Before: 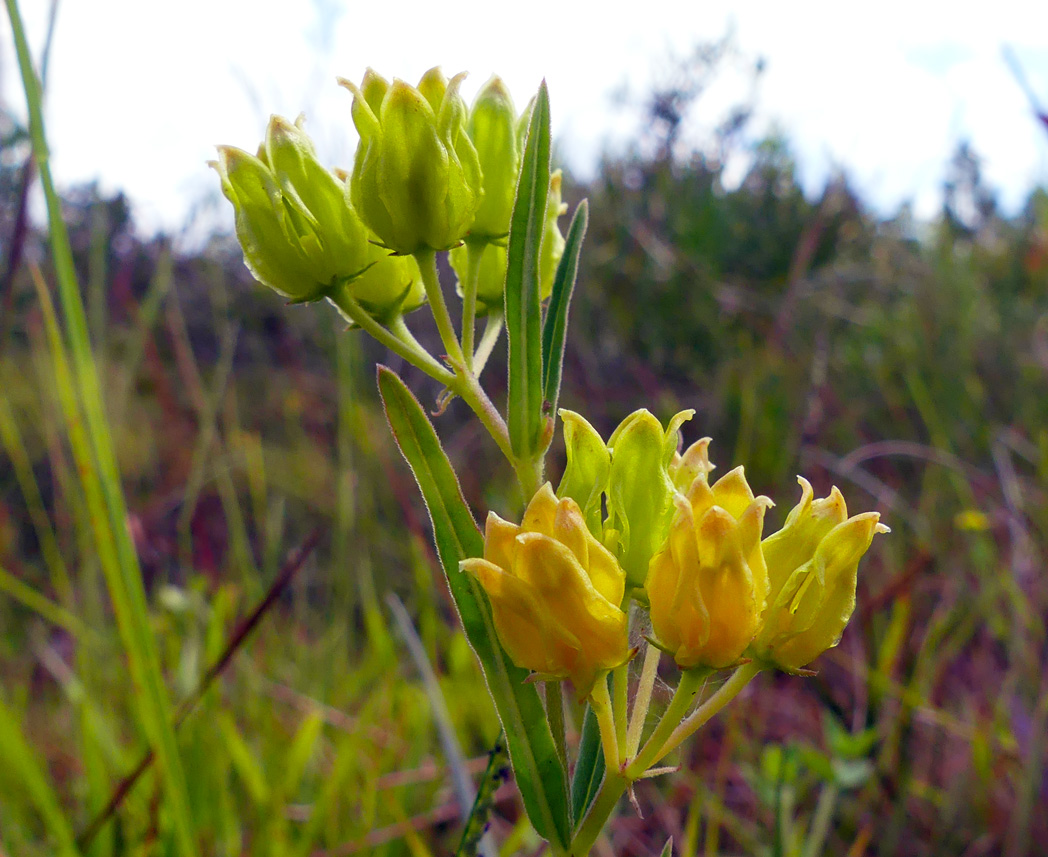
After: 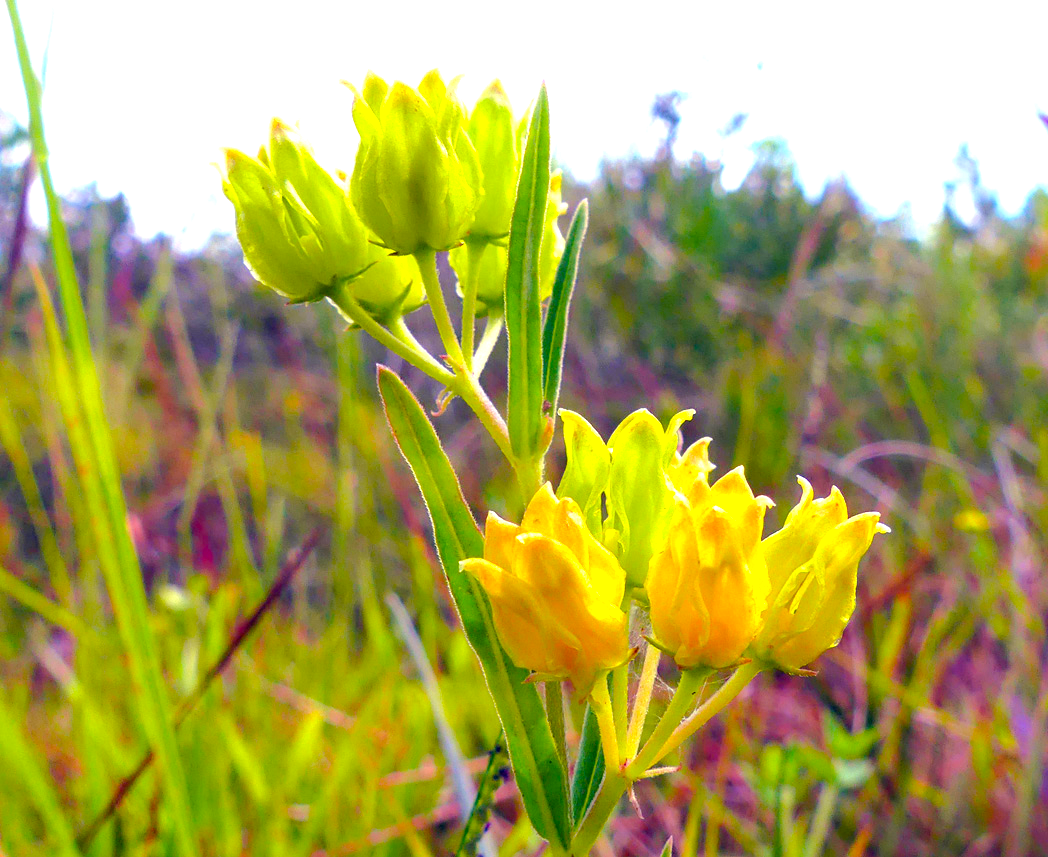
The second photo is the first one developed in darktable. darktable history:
exposure: black level correction 0, exposure 1.2 EV, compensate exposure bias true, compensate highlight preservation false
color balance rgb: perceptual saturation grading › global saturation 25%, perceptual brilliance grading › mid-tones 10%, perceptual brilliance grading › shadows 15%, global vibrance 20%
